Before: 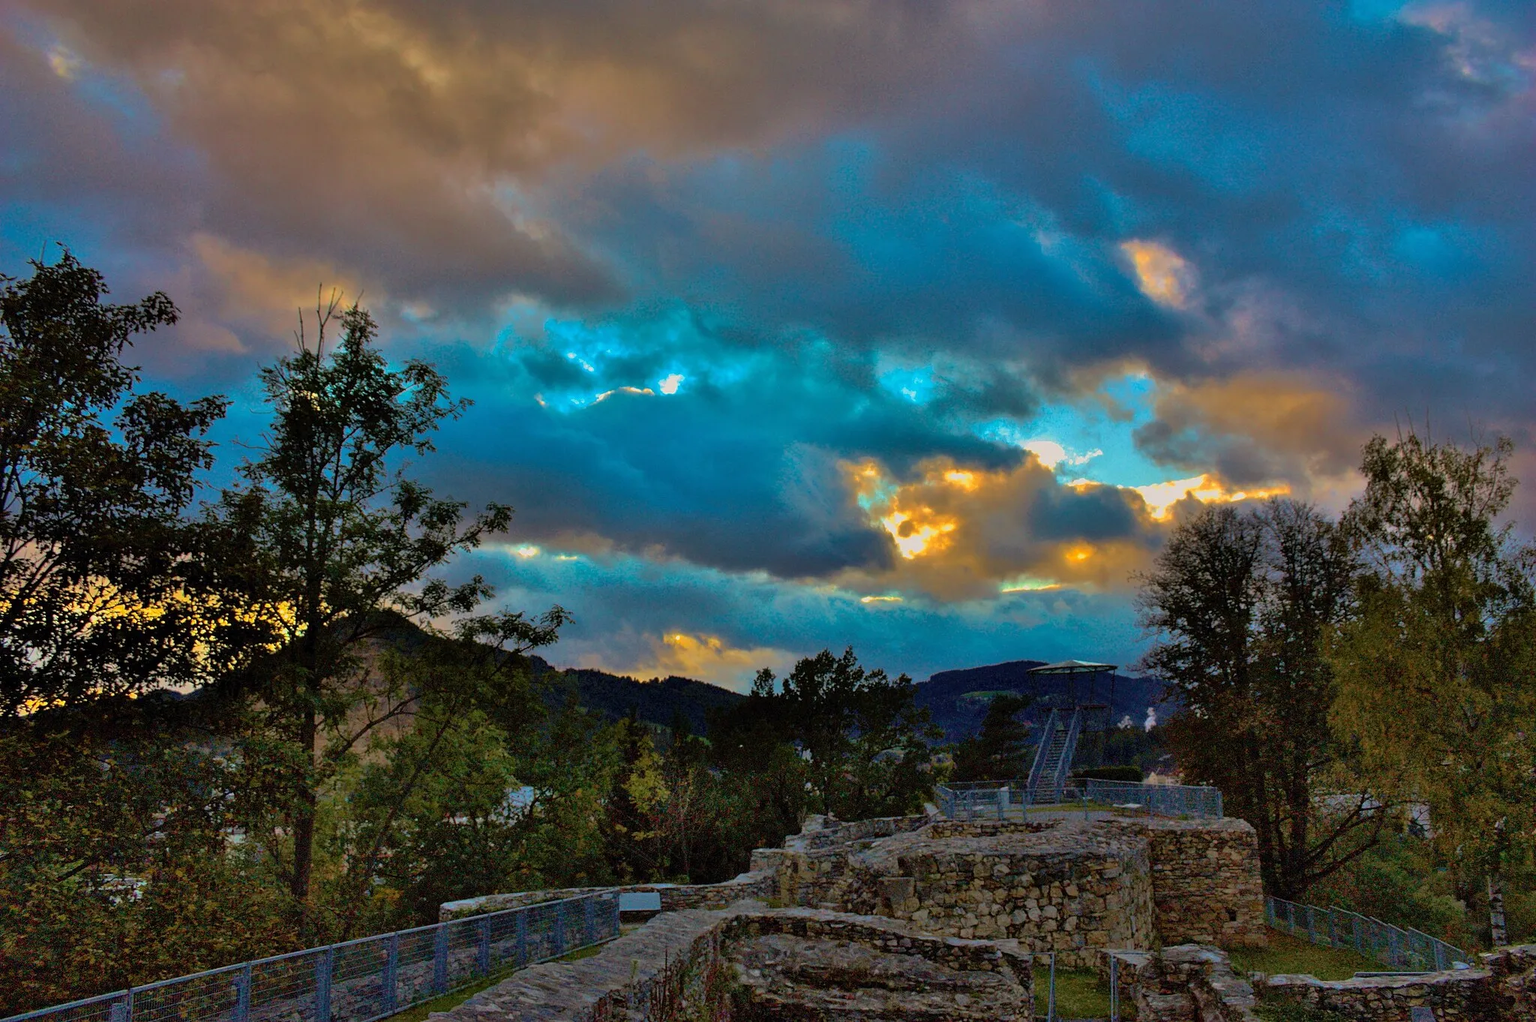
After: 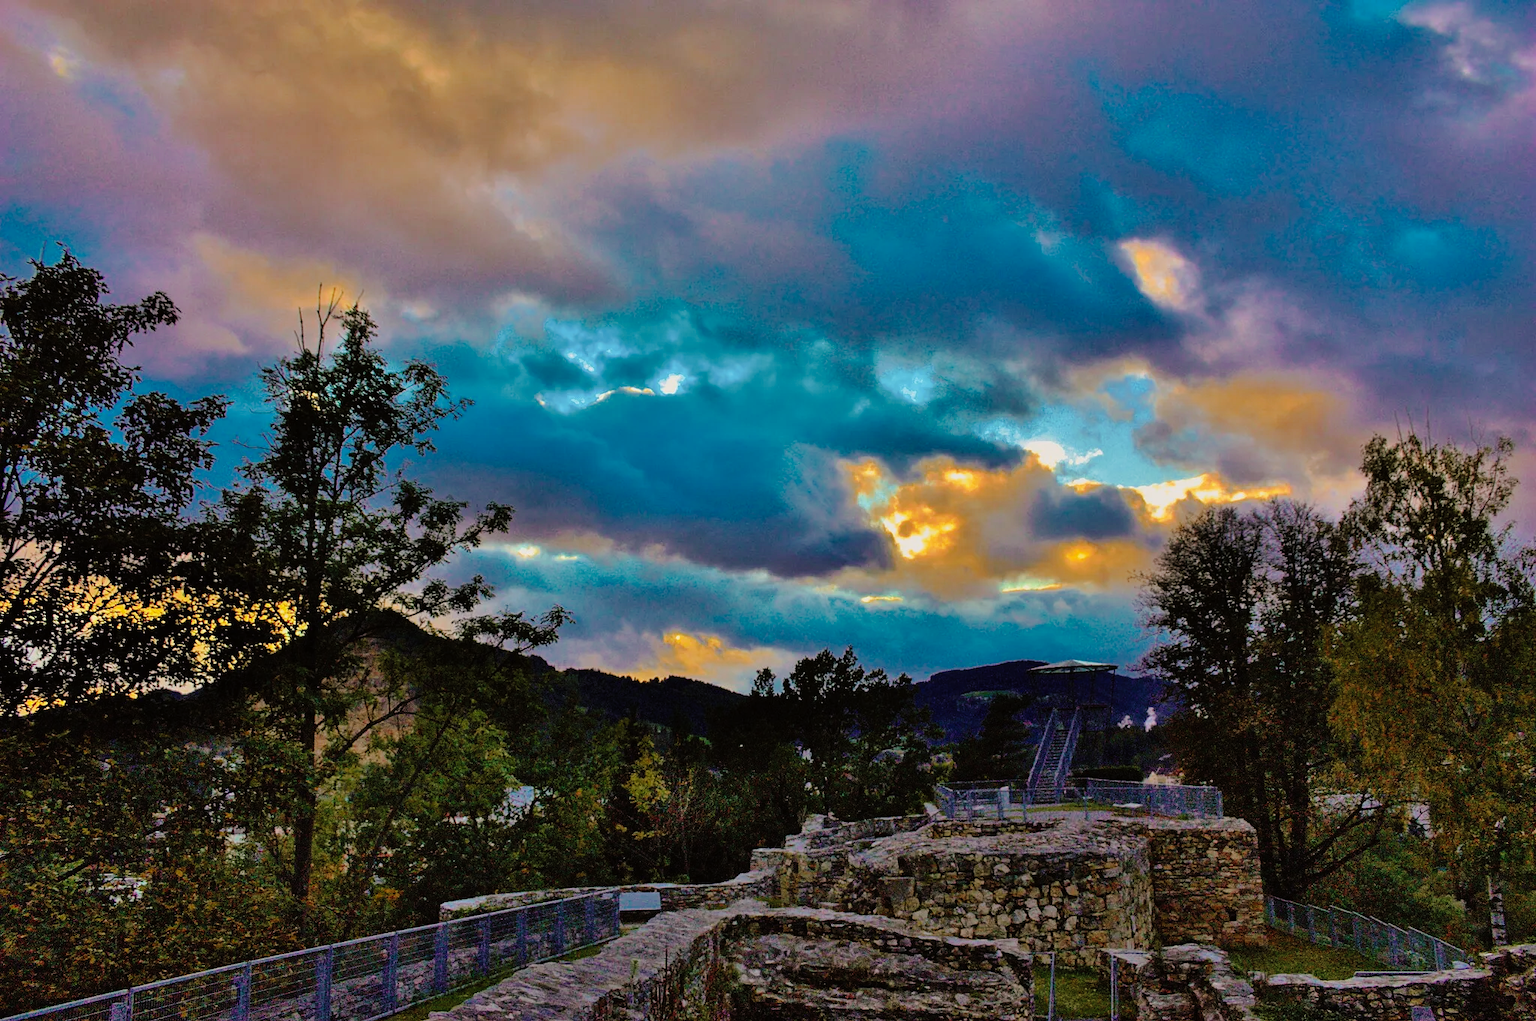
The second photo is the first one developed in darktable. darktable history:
tone curve: curves: ch0 [(0, 0) (0.003, 0.002) (0.011, 0.007) (0.025, 0.014) (0.044, 0.023) (0.069, 0.033) (0.1, 0.052) (0.136, 0.081) (0.177, 0.134) (0.224, 0.205) (0.277, 0.296) (0.335, 0.401) (0.399, 0.501) (0.468, 0.589) (0.543, 0.658) (0.623, 0.738) (0.709, 0.804) (0.801, 0.871) (0.898, 0.93) (1, 1)], preserve colors none
color look up table: target L [98.41, 89.6, 89.59, 89.33, 63, 60.17, 60.72, 53.64, 54.95, 38.94, 34.7, 22, 200.61, 76.95, 66.38, 61.55, 51.71, 47, 48.83, 45.76, 30.95, 29.23, 13.13, 88.21, 66.3, 65.11, 63.77, 59.83, 51.11, 52.64, 45.91, 37.35, 45.72, 42.46, 34.28, 37.02, 28.5, 22.08, 20.28, 18.14, 3.869, 0.968, 85.01, 79.44, 63.14, 53.11, 49.38, 39.95, 32.57], target a [-9.289, -11.2, -35.62, -36.49, 5.714, 2.084, -47.64, -54.31, -26.02, -13.12, -25.26, -18.35, 0, 6.783, 32.85, 34.7, 61.02, 69.66, 29.66, 32.13, 38.3, 3.836, 19.45, 24.25, 42.02, 37.37, 67.95, 77.84, 60.04, 90.26, 21.7, 18.05, 71.96, 57.9, 26.55, 55.22, 35.67, 23.22, 34.68, 18.26, 17.48, 2.665, -19.5, -42.34, -12.27, -19.47, 2.464, -19.03, -3.889], target b [32.37, 88.59, 23.53, 72.16, 43.01, 56.31, 18.72, 43.08, -1.593, 30.94, 25.86, 21.12, 0, 4.057, 56.29, 25.78, 19.88, 34.32, 6.108, 41.21, 15.97, 10.17, 19.38, -17.8, -45.73, -5.445, -52.07, -48.34, -3.478, -64.91, -15.6, -42.87, -26.86, -32.52, -69.04, -45.7, -12.97, -6.252, -60.46, -35.49, -25.33, -4.587, -9.605, -10.7, -41.66, -17.56, -30.18, -8.903, -25.66], num patches 49
